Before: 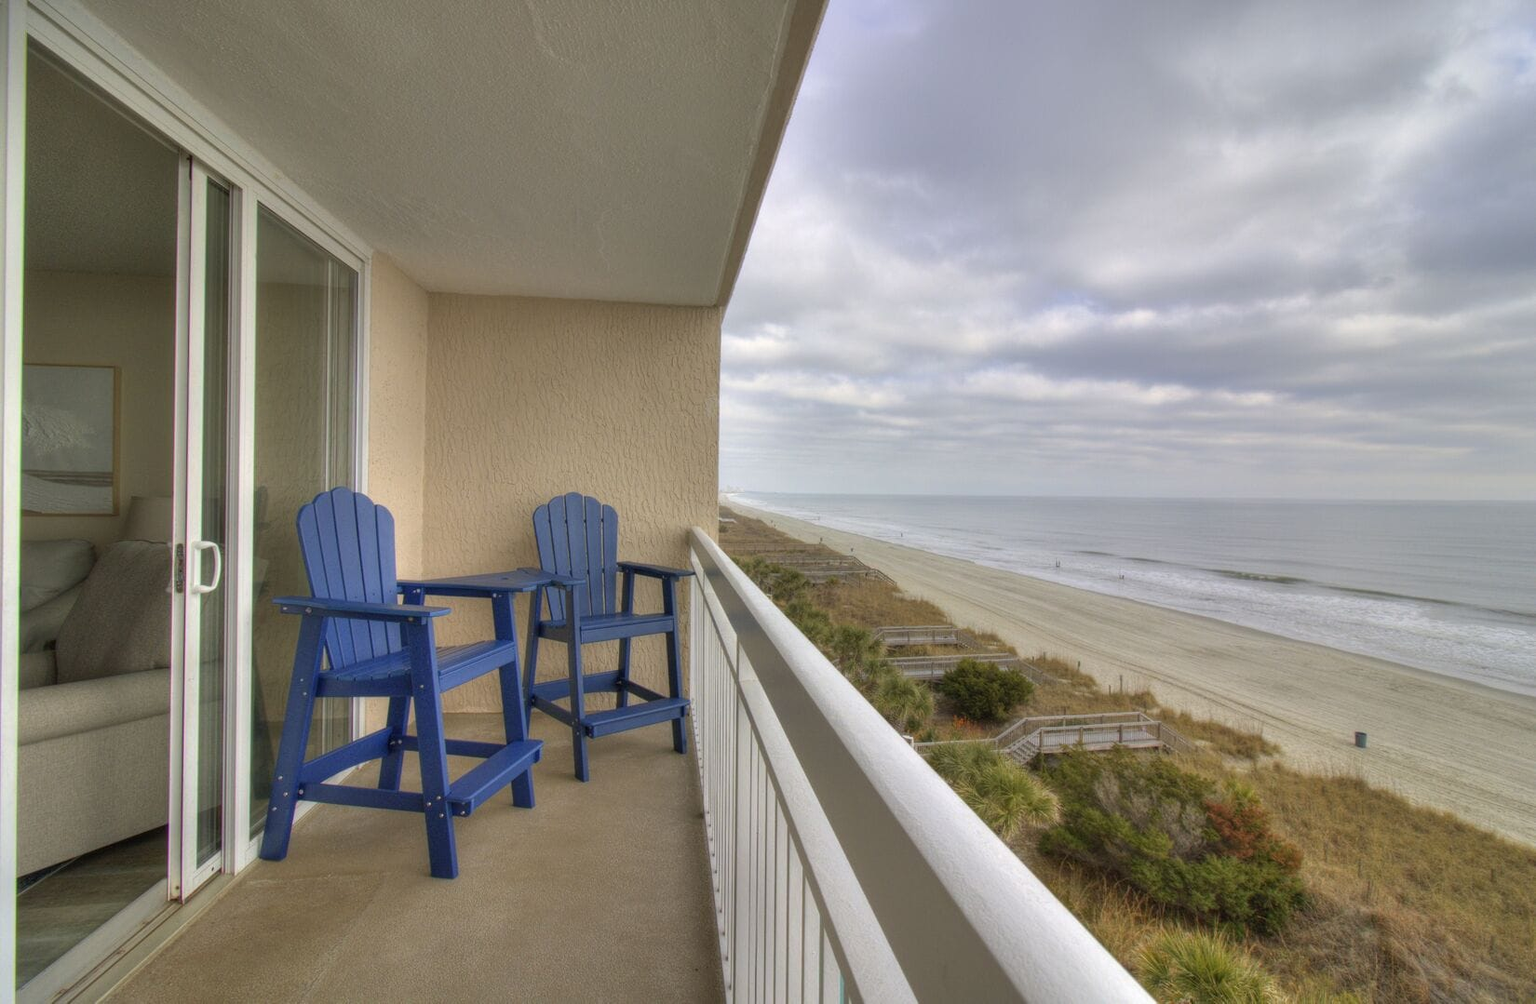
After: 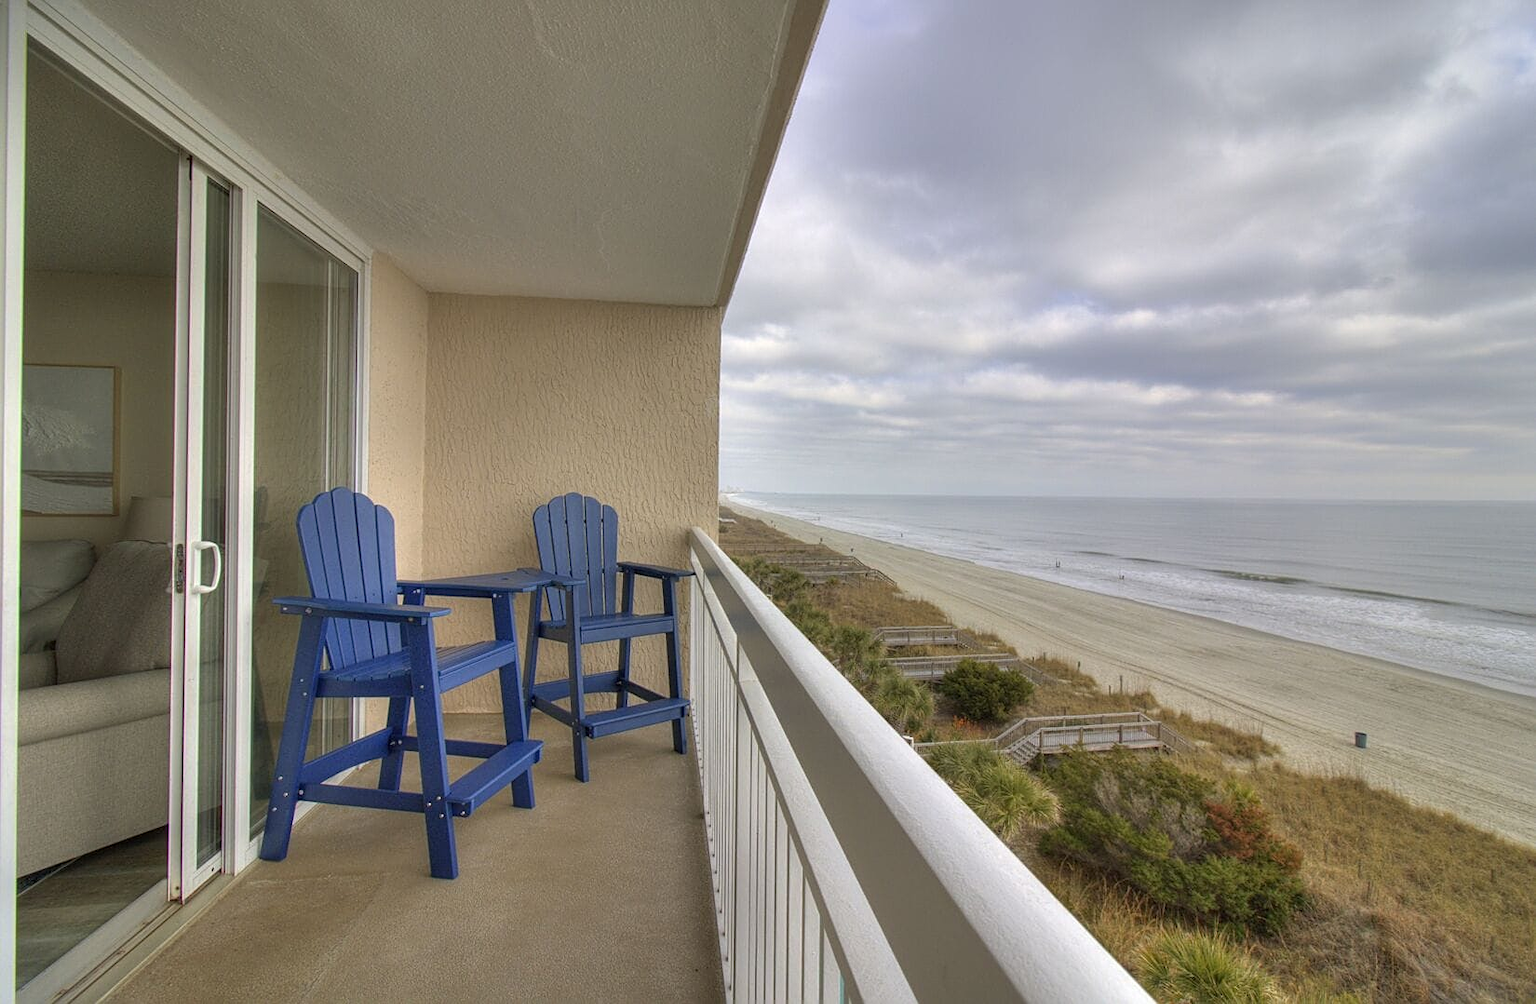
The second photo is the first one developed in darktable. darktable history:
sharpen: on, module defaults
tone equalizer: mask exposure compensation -0.503 EV
